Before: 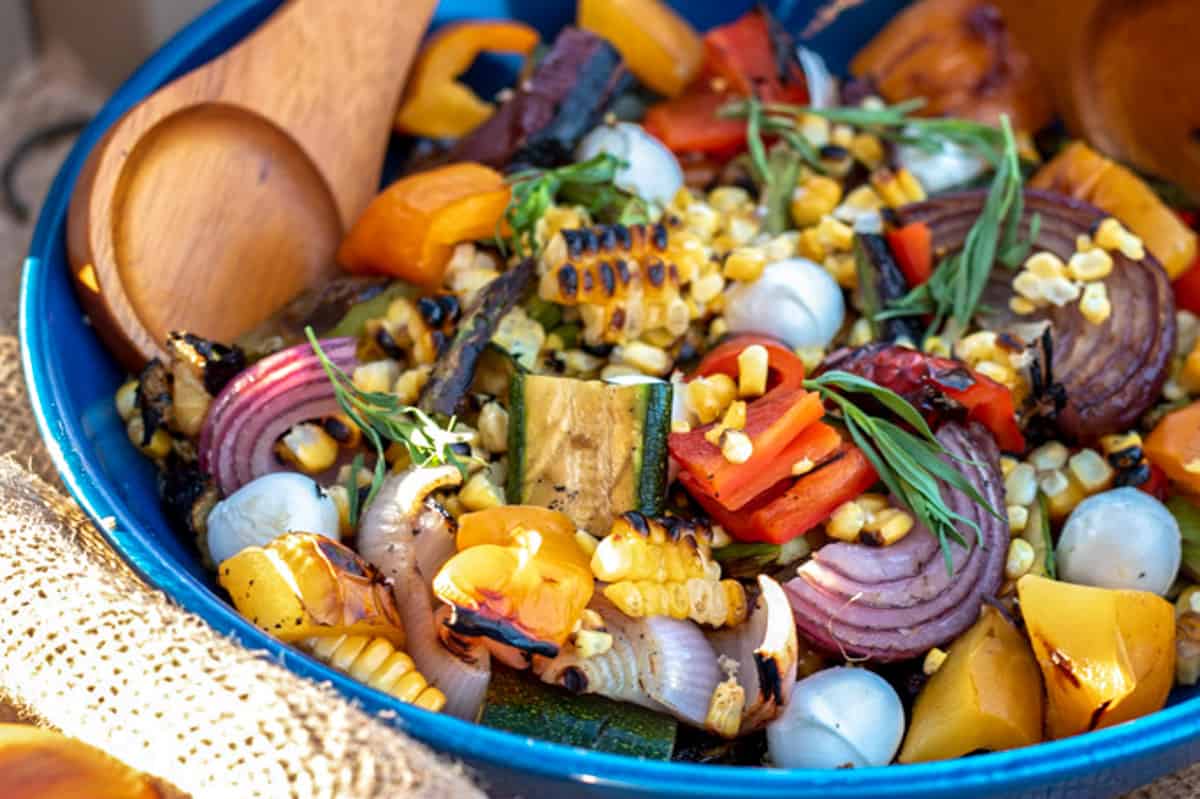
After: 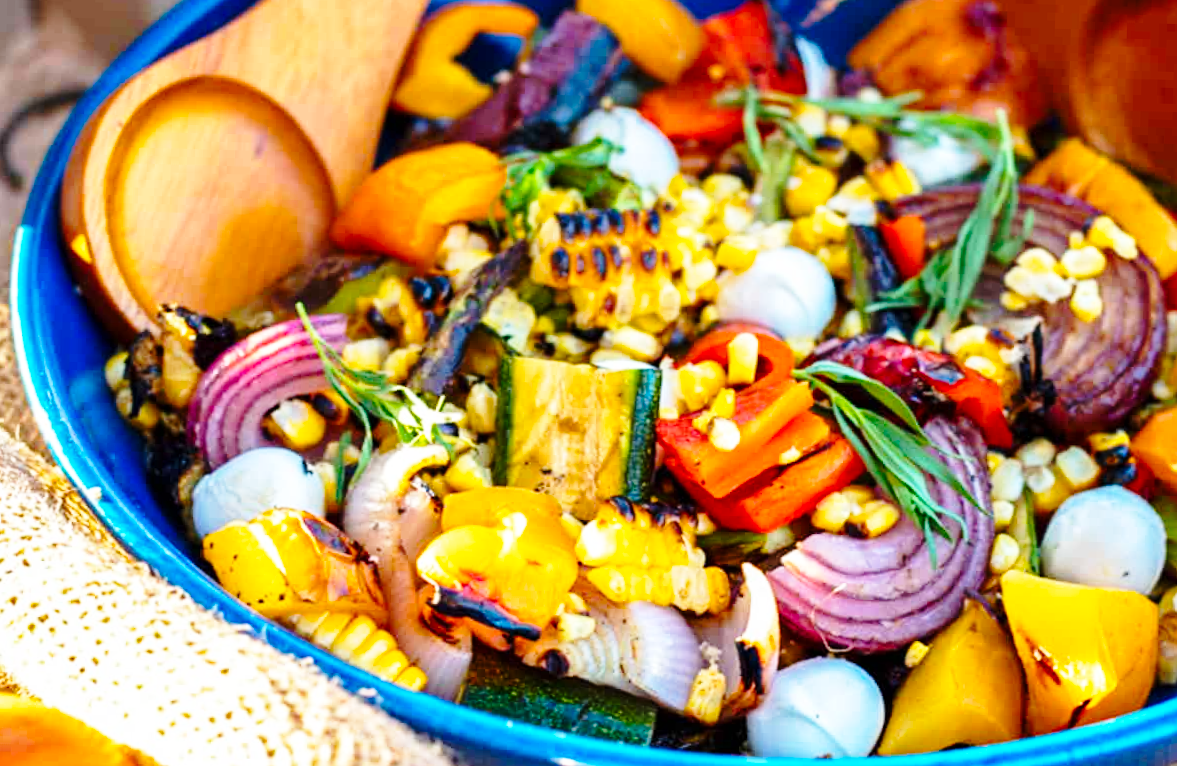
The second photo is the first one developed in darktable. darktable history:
rotate and perspective: rotation 1.57°, crop left 0.018, crop right 0.982, crop top 0.039, crop bottom 0.961
color balance rgb: linear chroma grading › global chroma 8.33%, perceptual saturation grading › global saturation 18.52%, global vibrance 7.87%
base curve: curves: ch0 [(0, 0) (0.028, 0.03) (0.121, 0.232) (0.46, 0.748) (0.859, 0.968) (1, 1)], preserve colors none
rgb levels: preserve colors max RGB
